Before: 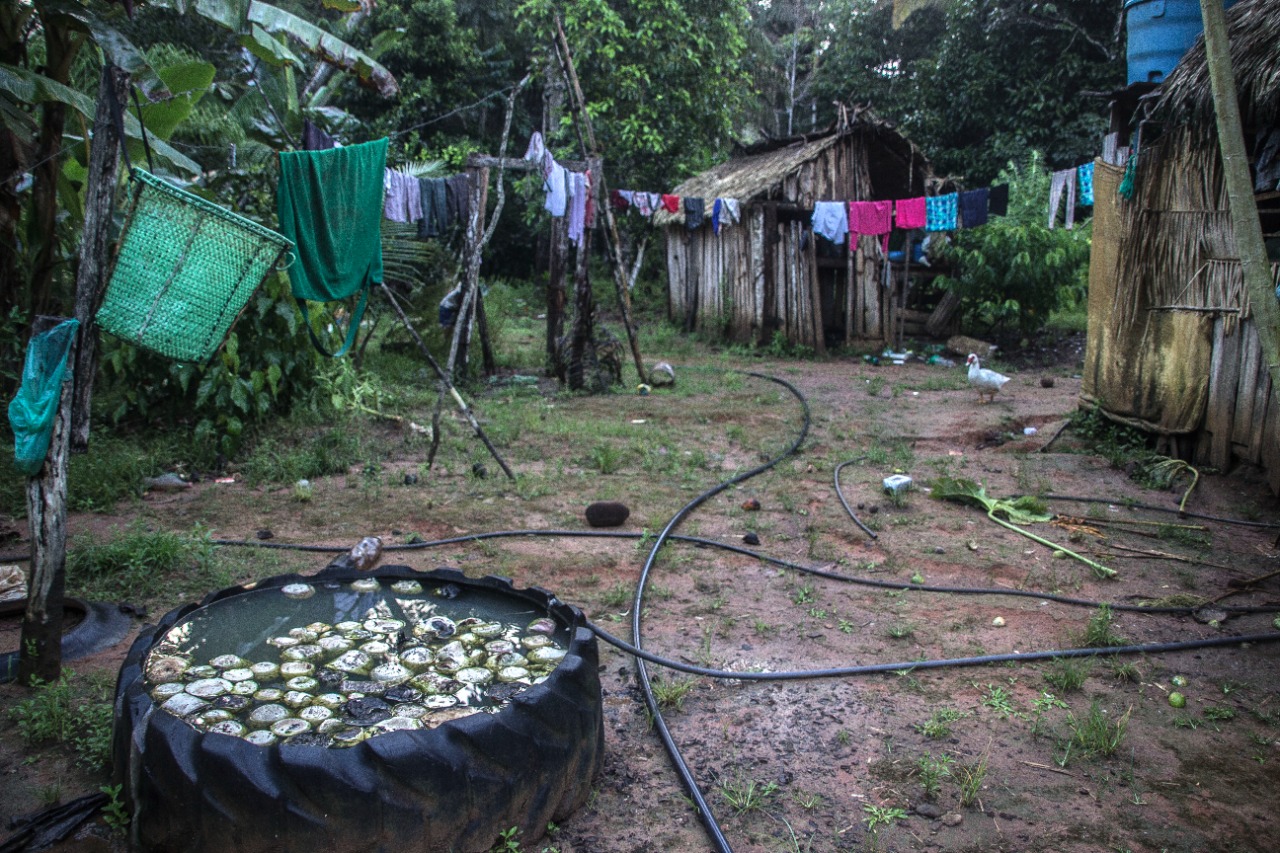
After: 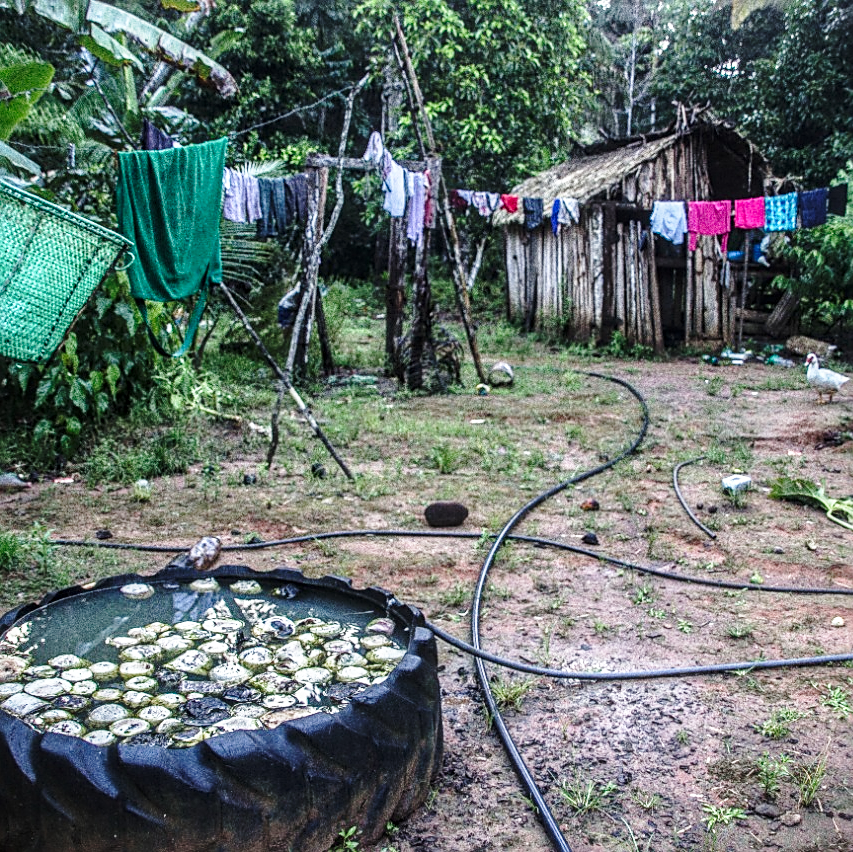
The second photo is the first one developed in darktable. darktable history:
crop and rotate: left 12.648%, right 20.685%
tone equalizer: on, module defaults
base curve: curves: ch0 [(0, 0) (0.028, 0.03) (0.121, 0.232) (0.46, 0.748) (0.859, 0.968) (1, 1)], preserve colors none
local contrast: on, module defaults
sharpen: on, module defaults
